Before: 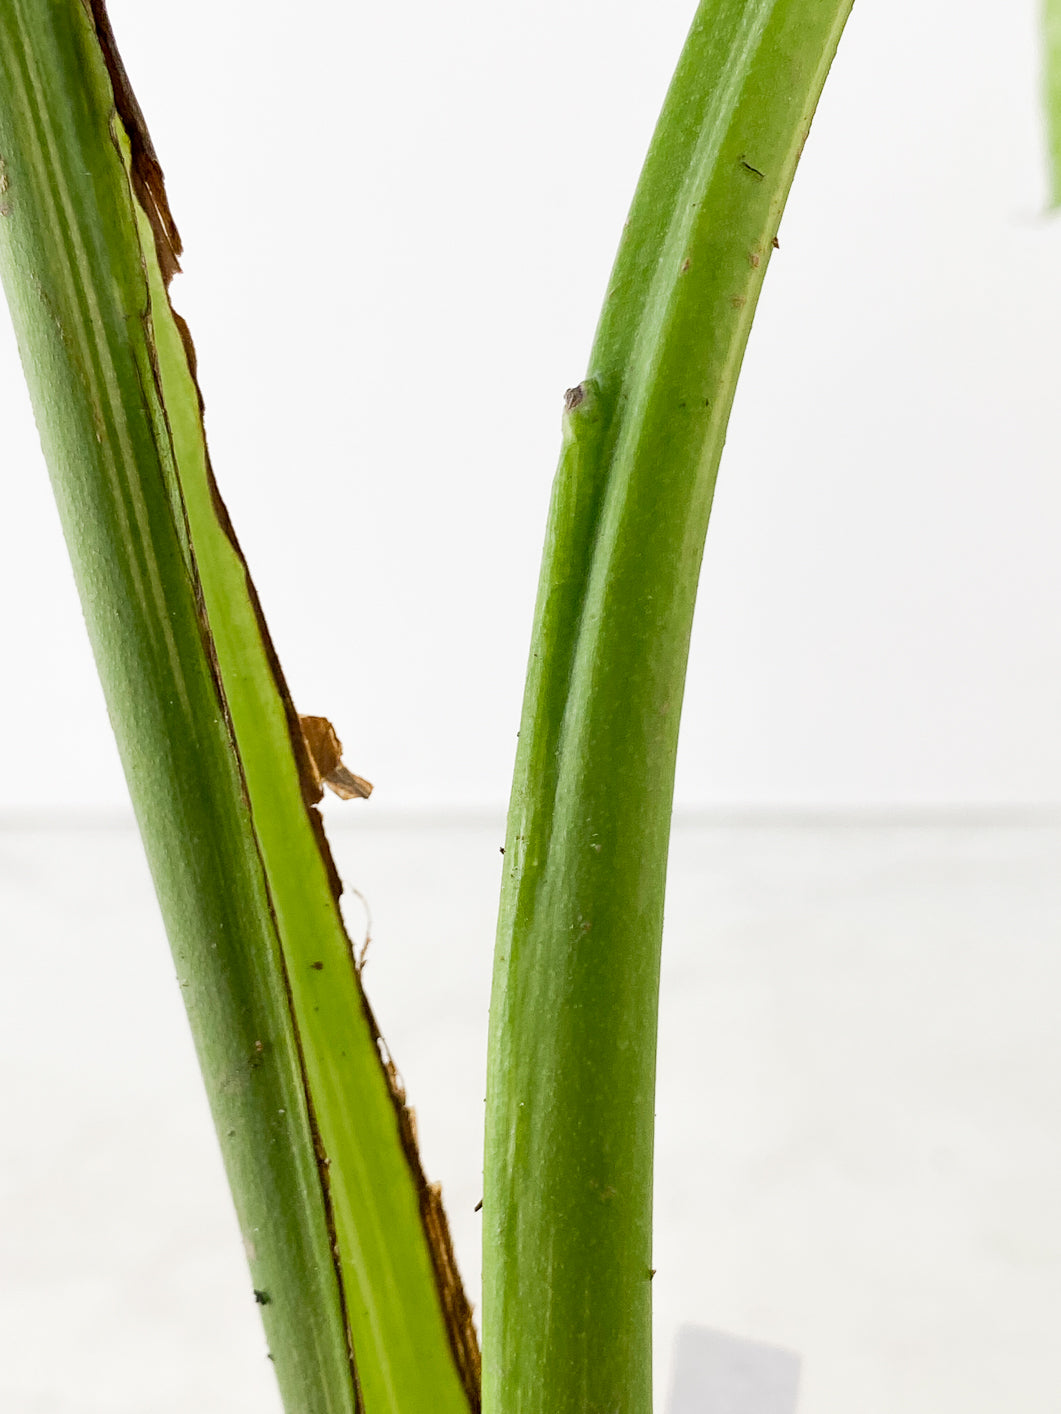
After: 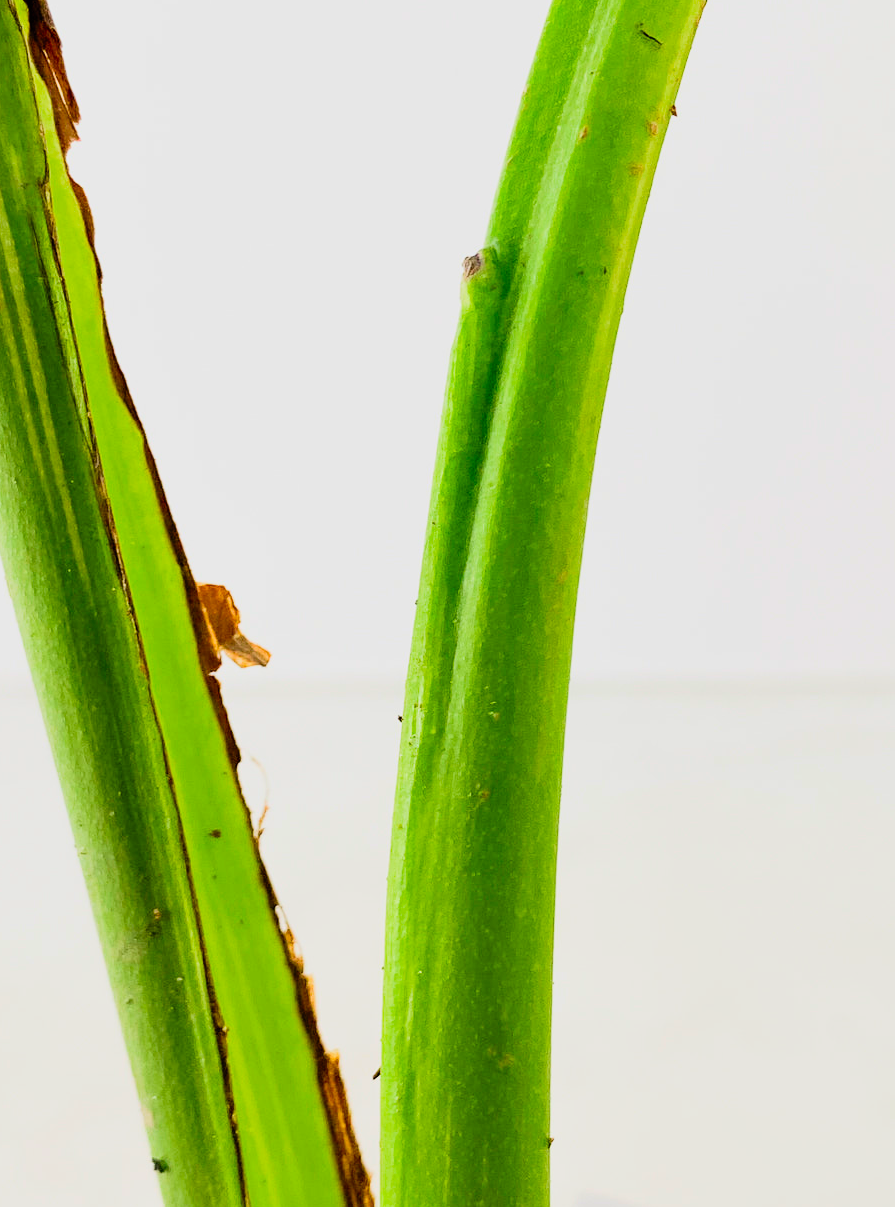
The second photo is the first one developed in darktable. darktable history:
crop and rotate: left 9.631%, top 9.394%, right 5.987%, bottom 5.219%
filmic rgb: black relative exposure -7.65 EV, white relative exposure 4.56 EV, threshold 5.95 EV, hardness 3.61, color science v6 (2022), enable highlight reconstruction true
contrast brightness saturation: contrast 0.2, brightness 0.194, saturation 0.813
